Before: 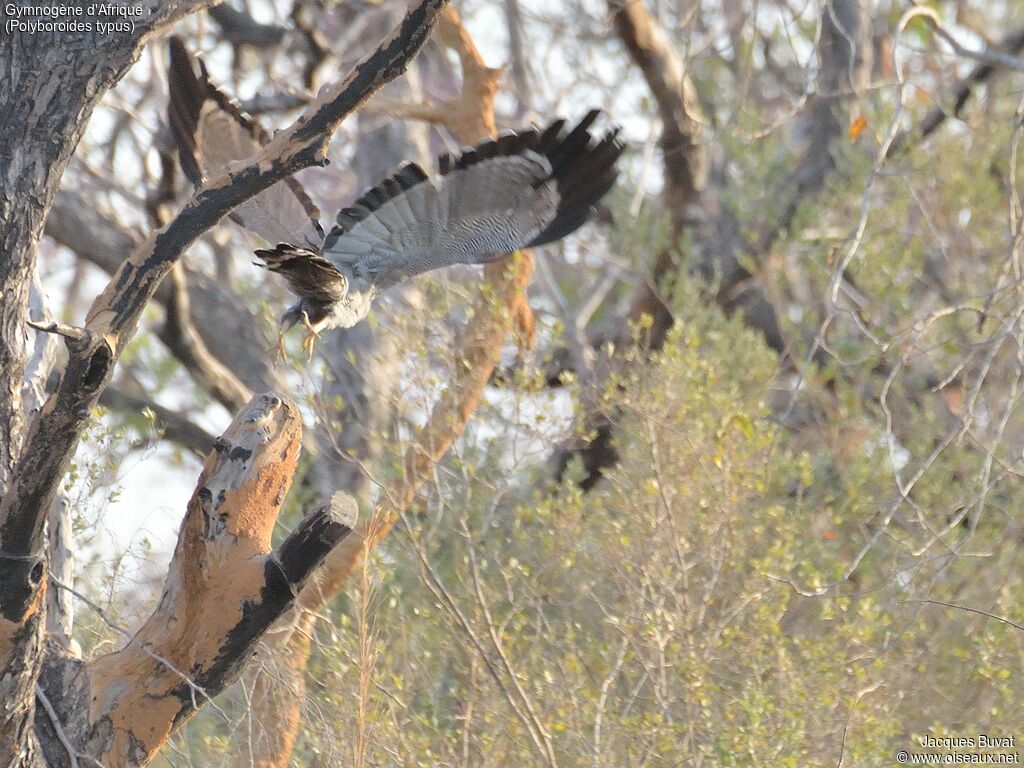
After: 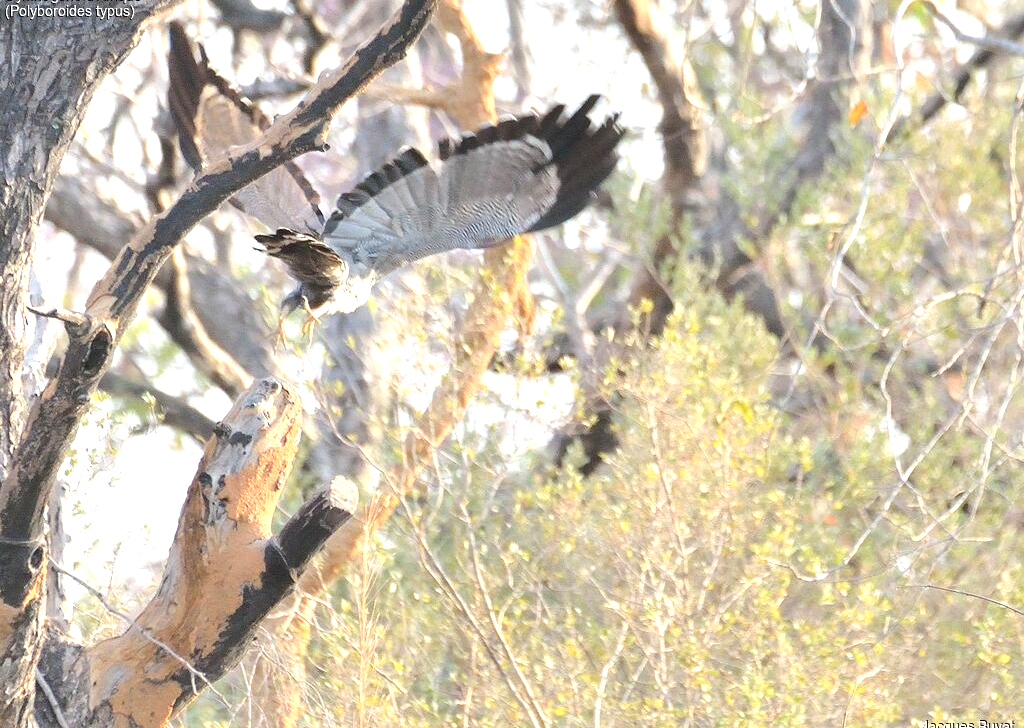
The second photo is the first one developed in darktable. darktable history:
exposure: exposure 0.939 EV, compensate highlight preservation false
crop and rotate: top 1.977%, bottom 3.112%
